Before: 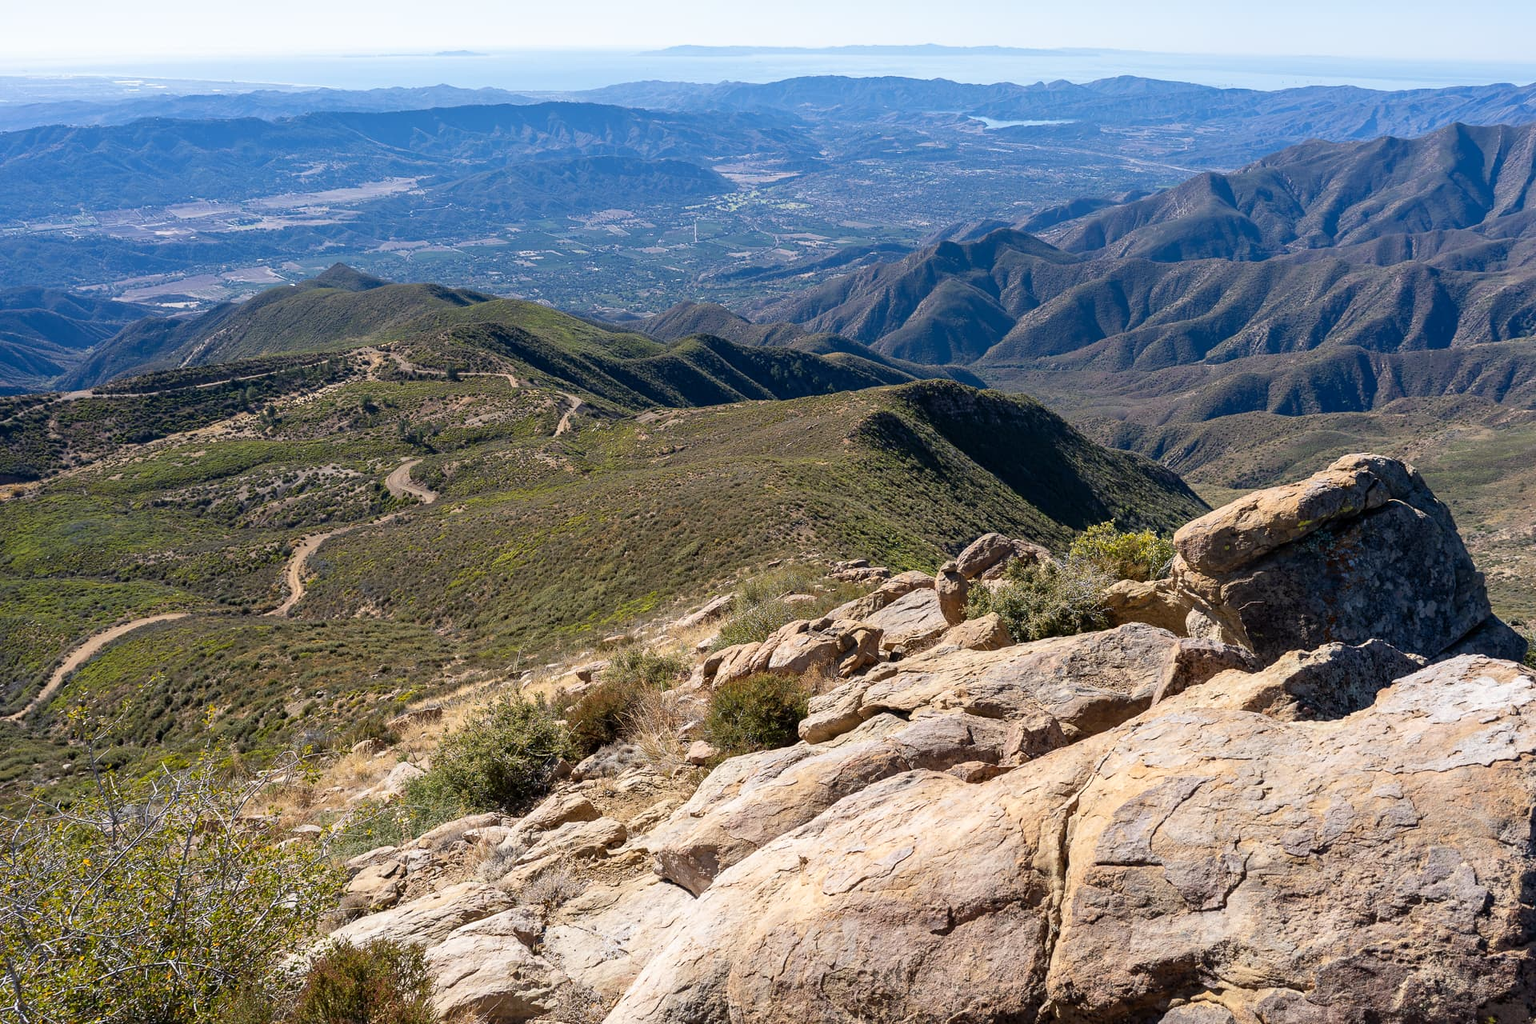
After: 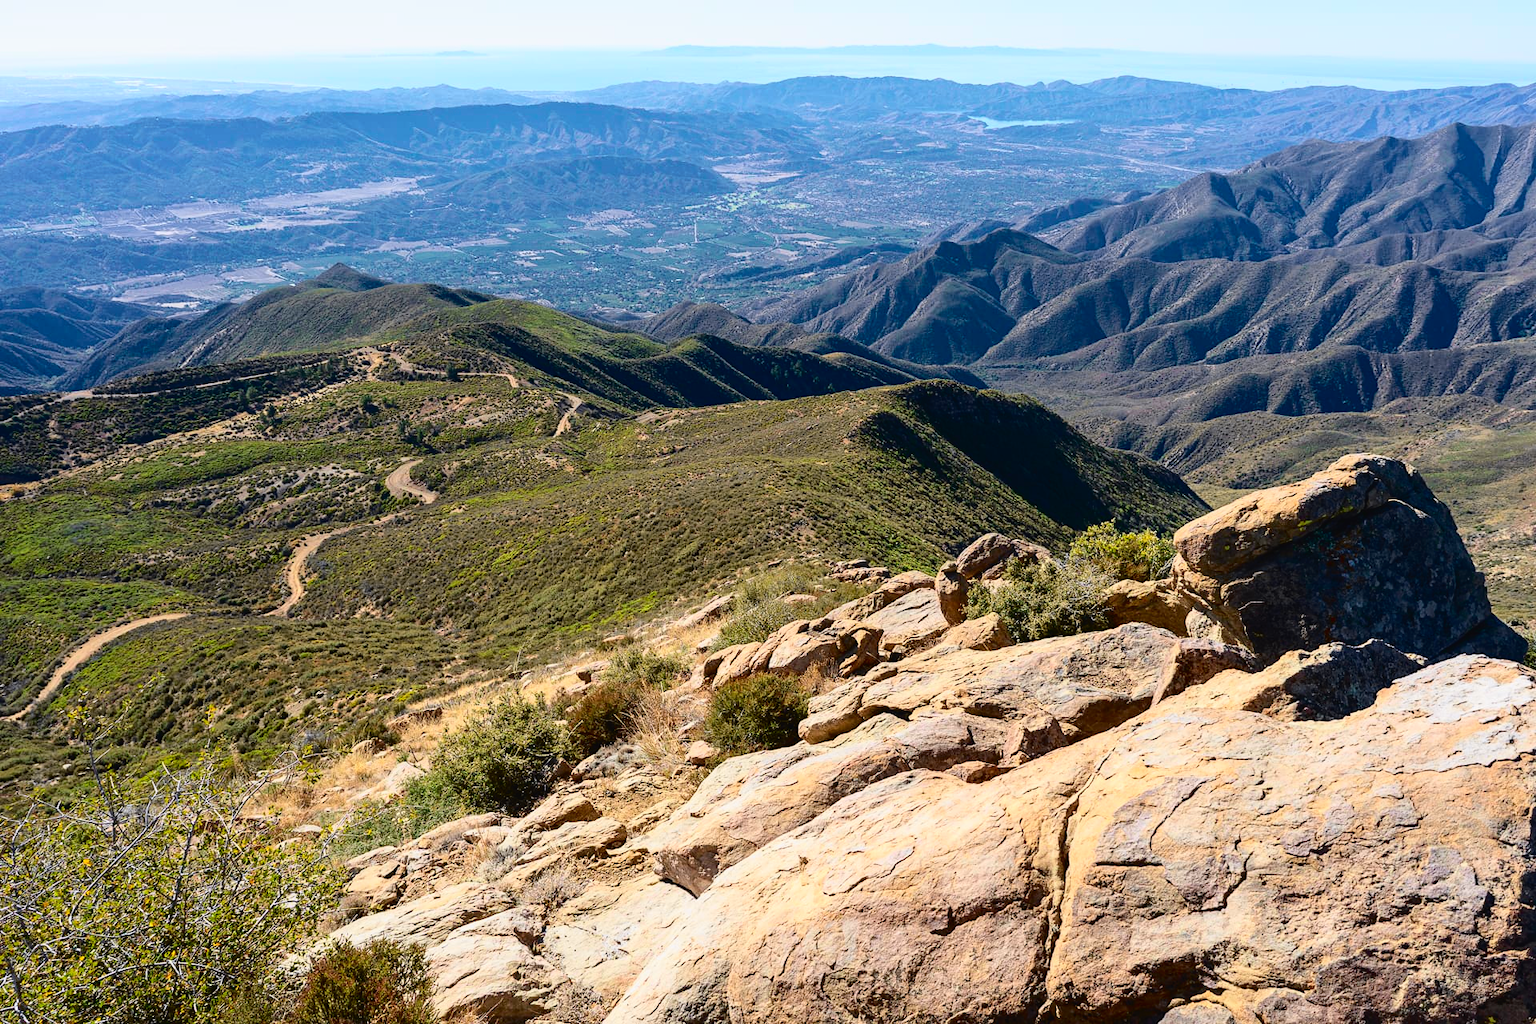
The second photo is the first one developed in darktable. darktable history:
tone curve: curves: ch0 [(0, 0.023) (0.132, 0.075) (0.256, 0.2) (0.454, 0.495) (0.708, 0.78) (0.844, 0.896) (1, 0.98)]; ch1 [(0, 0) (0.37, 0.308) (0.478, 0.46) (0.499, 0.5) (0.513, 0.508) (0.526, 0.533) (0.59, 0.612) (0.764, 0.804) (1, 1)]; ch2 [(0, 0) (0.312, 0.313) (0.461, 0.454) (0.48, 0.477) (0.503, 0.5) (0.526, 0.54) (0.564, 0.595) (0.631, 0.676) (0.713, 0.767) (0.985, 0.966)], color space Lab, independent channels
